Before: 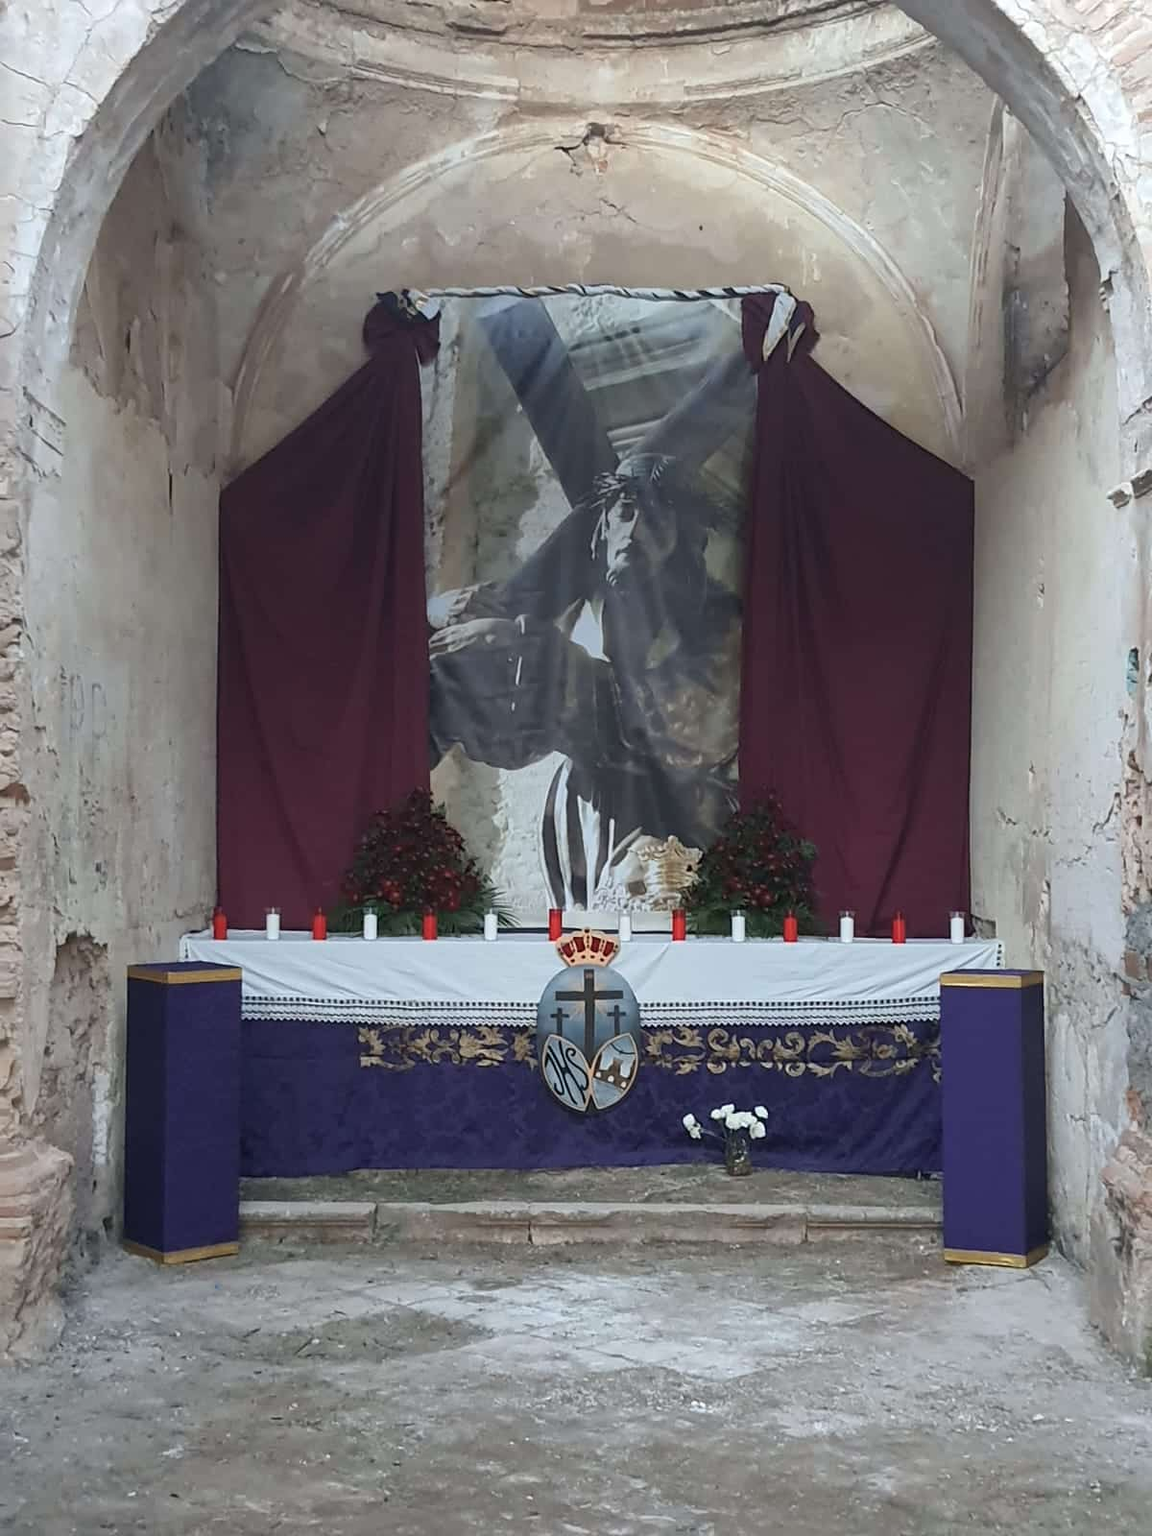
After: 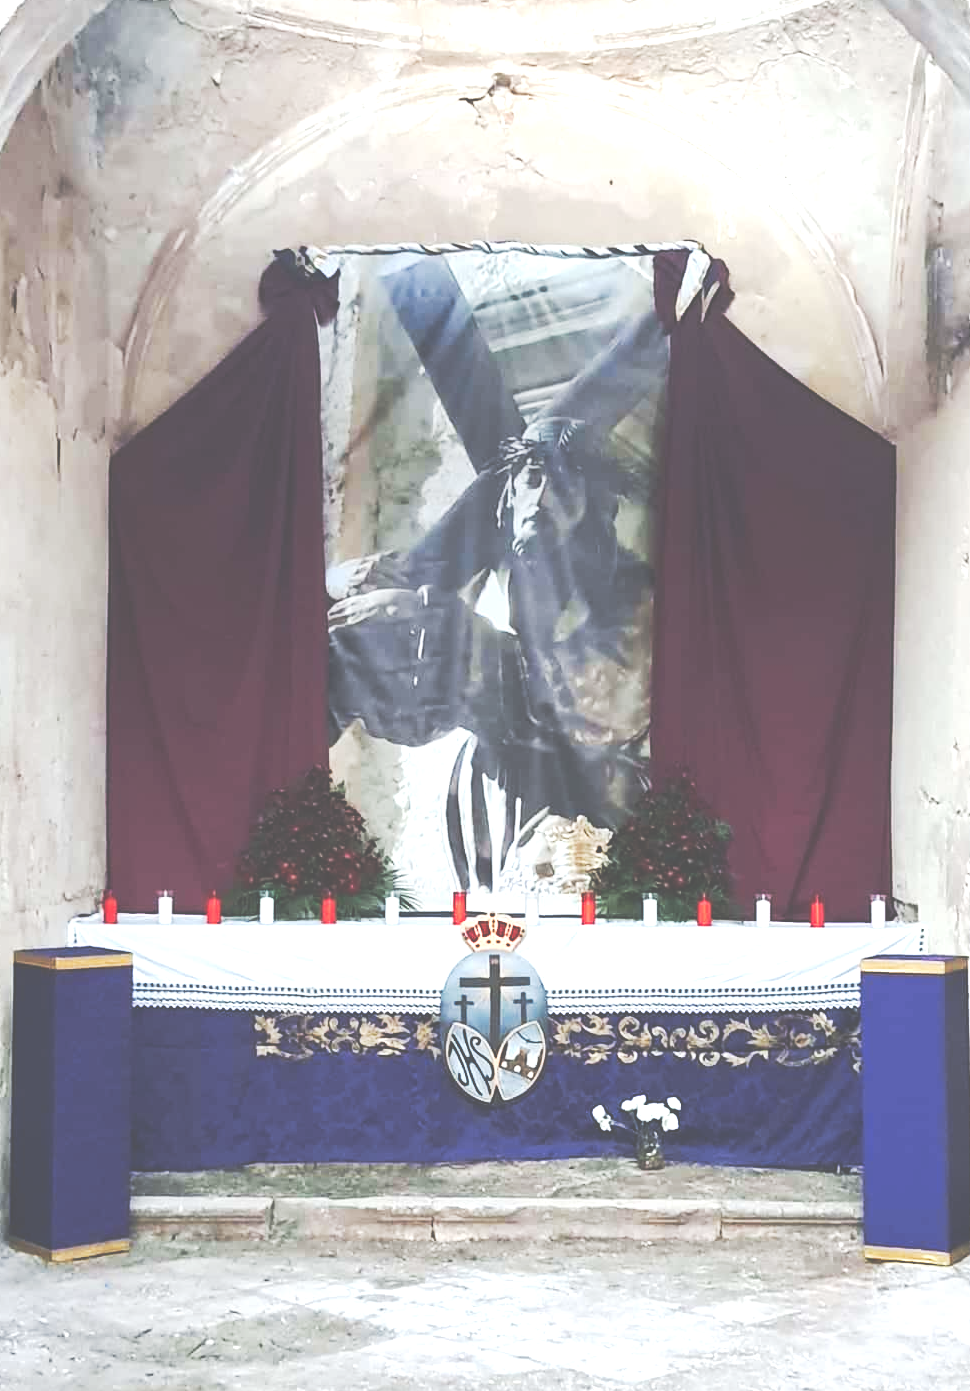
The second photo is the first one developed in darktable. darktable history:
tone curve: curves: ch0 [(0, 0) (0.003, 0.334) (0.011, 0.338) (0.025, 0.338) (0.044, 0.338) (0.069, 0.339) (0.1, 0.342) (0.136, 0.343) (0.177, 0.349) (0.224, 0.36) (0.277, 0.385) (0.335, 0.42) (0.399, 0.465) (0.468, 0.535) (0.543, 0.632) (0.623, 0.73) (0.709, 0.814) (0.801, 0.879) (0.898, 0.935) (1, 1)], preserve colors none
exposure: black level correction 0, exposure 1.2 EV, compensate exposure bias true, compensate highlight preservation false
crop: left 9.929%, top 3.475%, right 9.188%, bottom 9.529%
